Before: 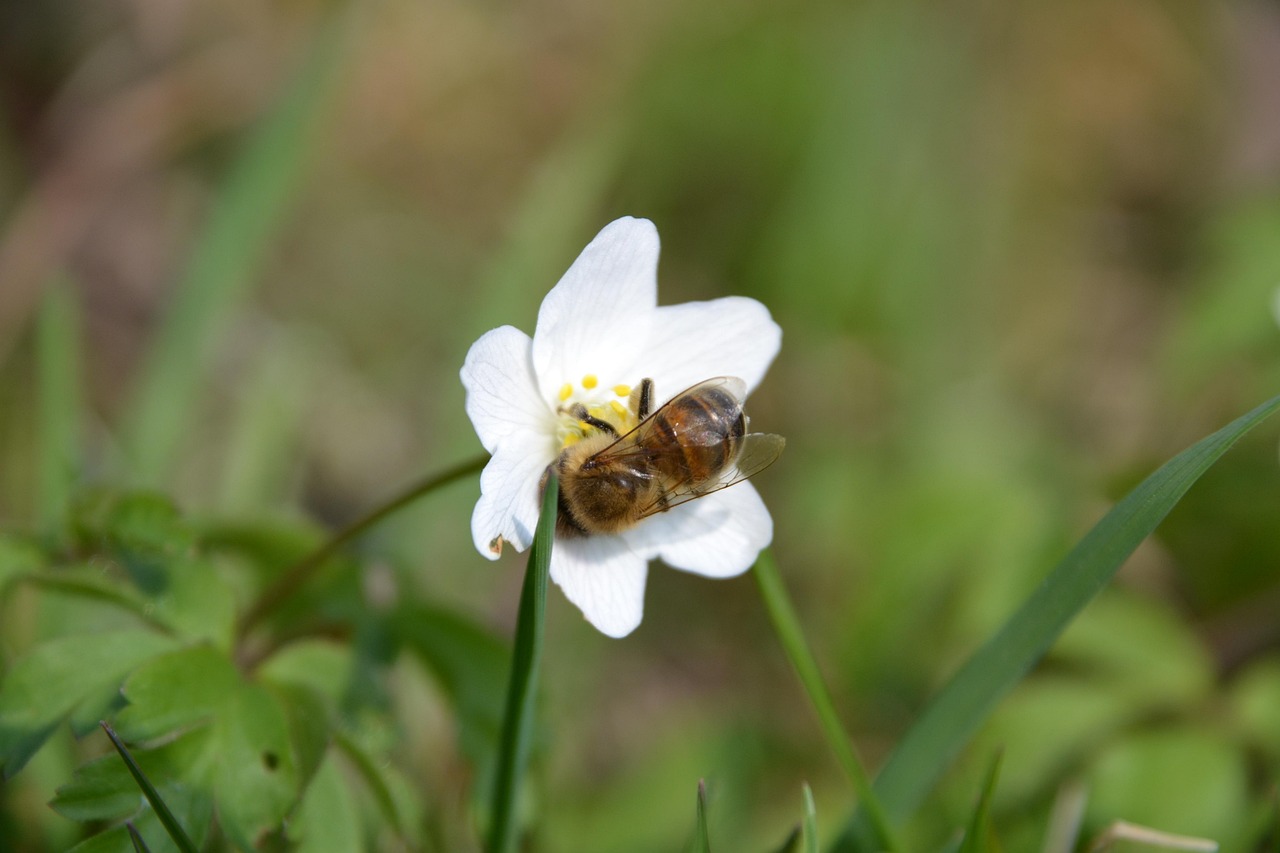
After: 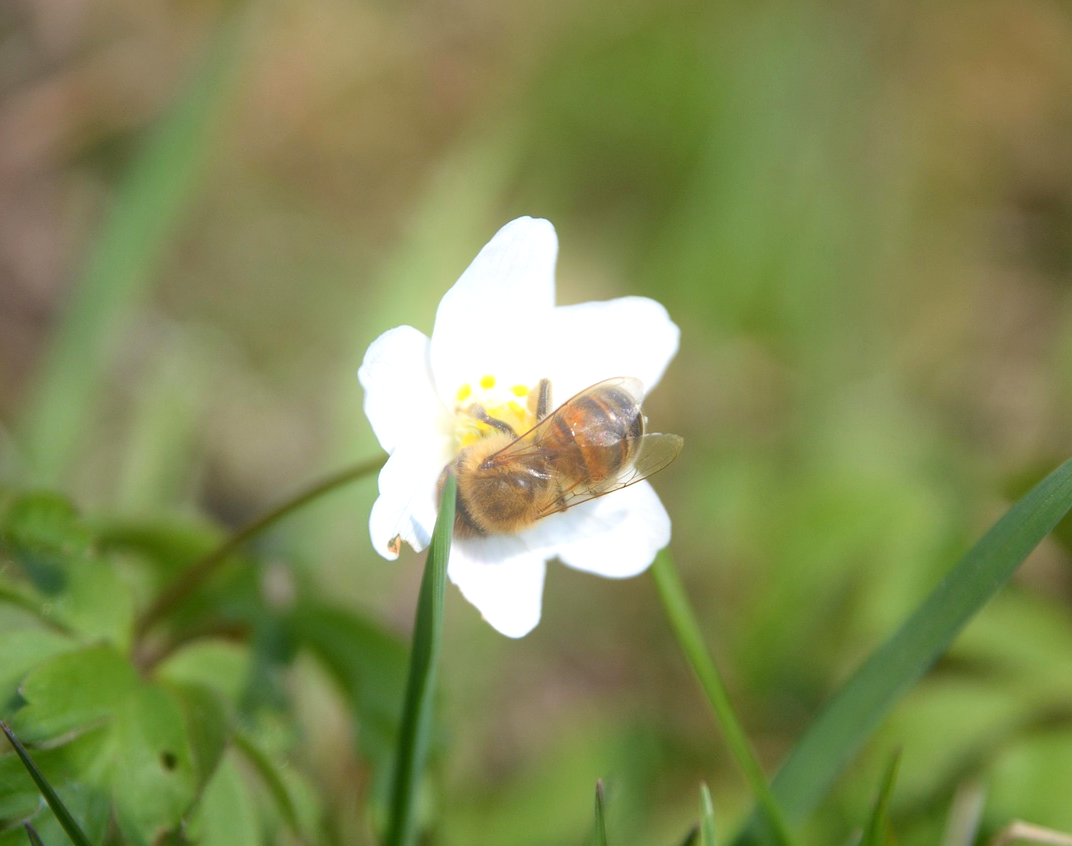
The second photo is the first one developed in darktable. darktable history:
tone equalizer: on, module defaults
bloom: size 15%, threshold 97%, strength 7%
exposure: black level correction 0, exposure 0.4 EV, compensate exposure bias true, compensate highlight preservation false
crop: left 8.026%, right 7.374%
